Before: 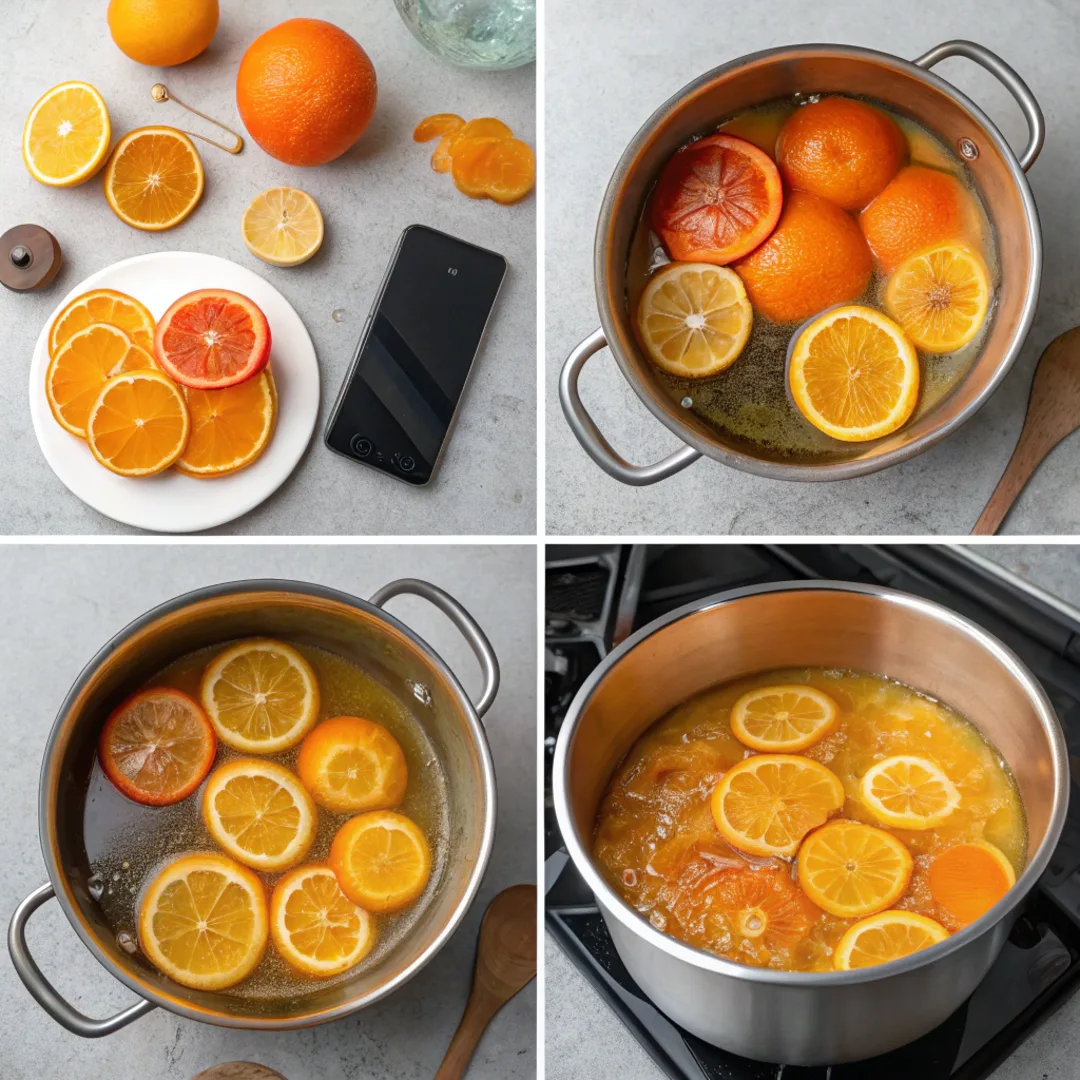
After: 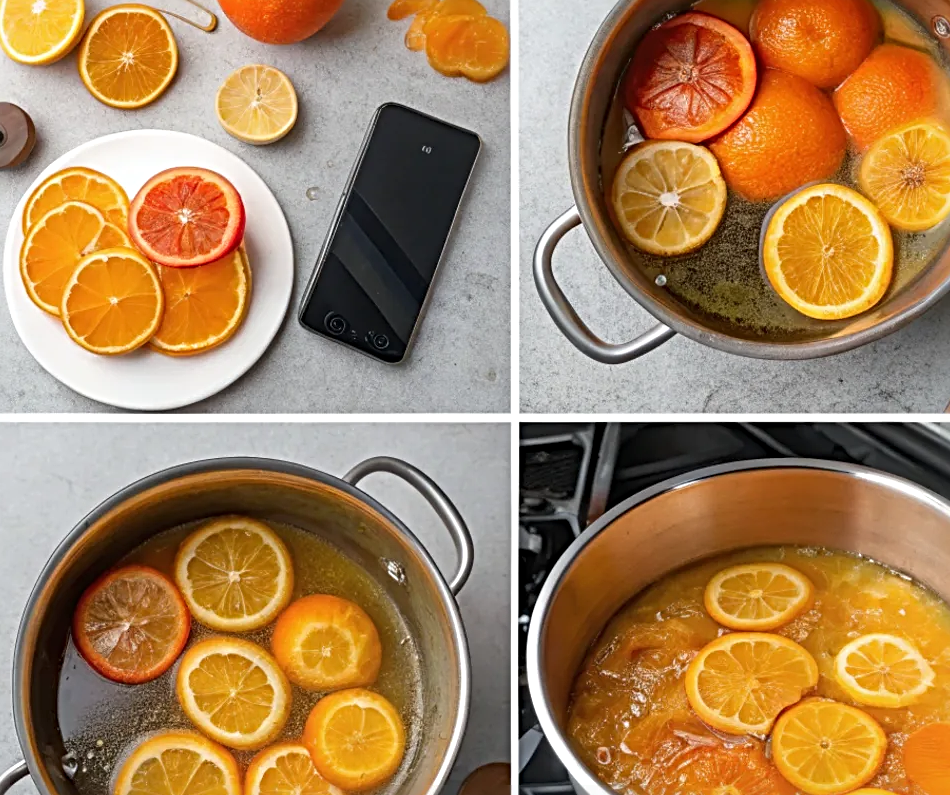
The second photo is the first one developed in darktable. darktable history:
crop and rotate: left 2.425%, top 11.305%, right 9.6%, bottom 15.08%
sharpen: radius 4
